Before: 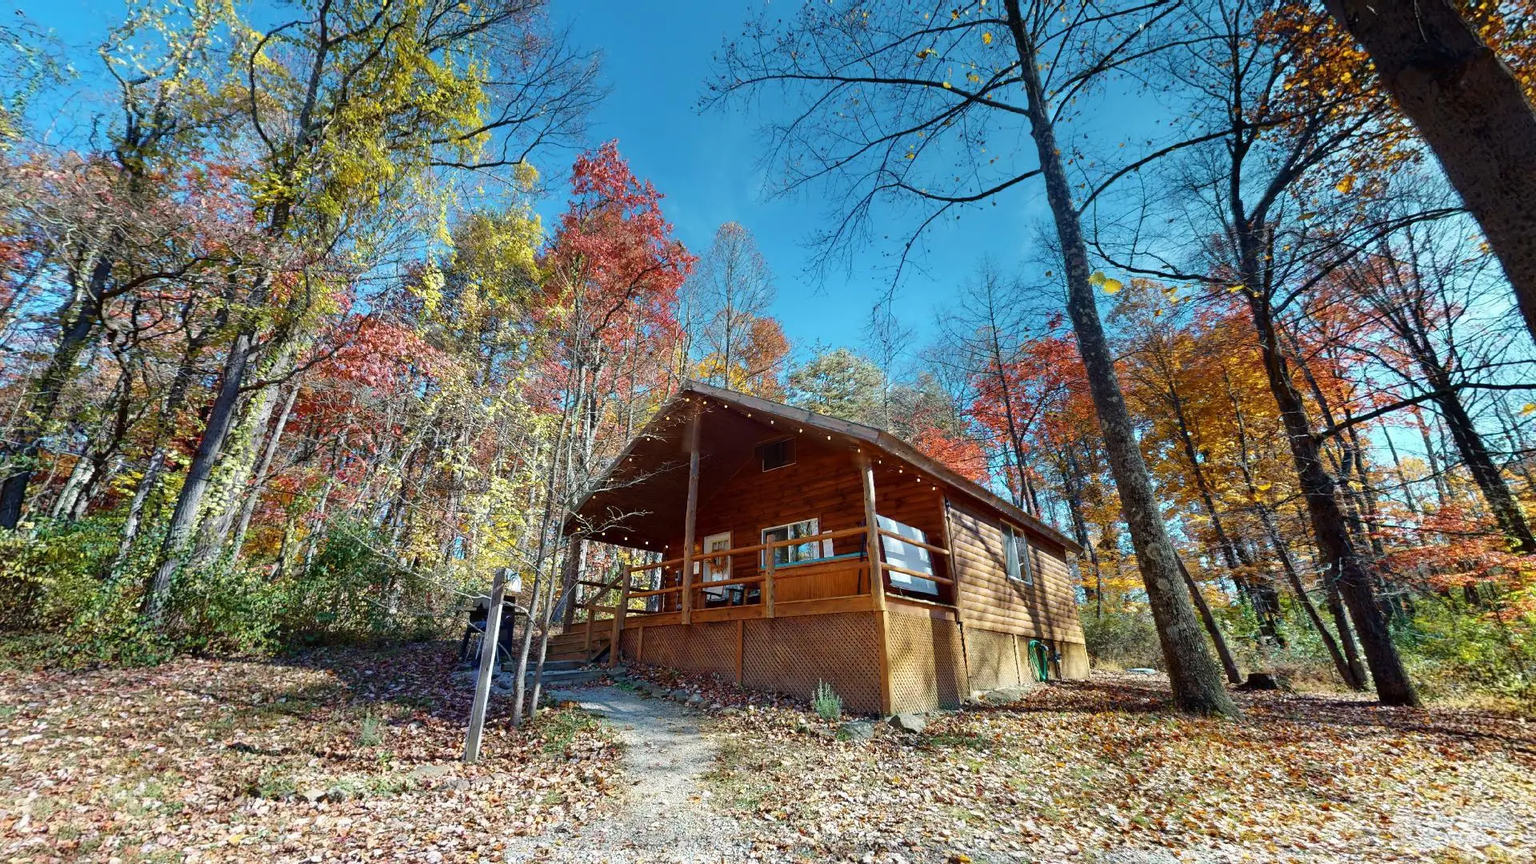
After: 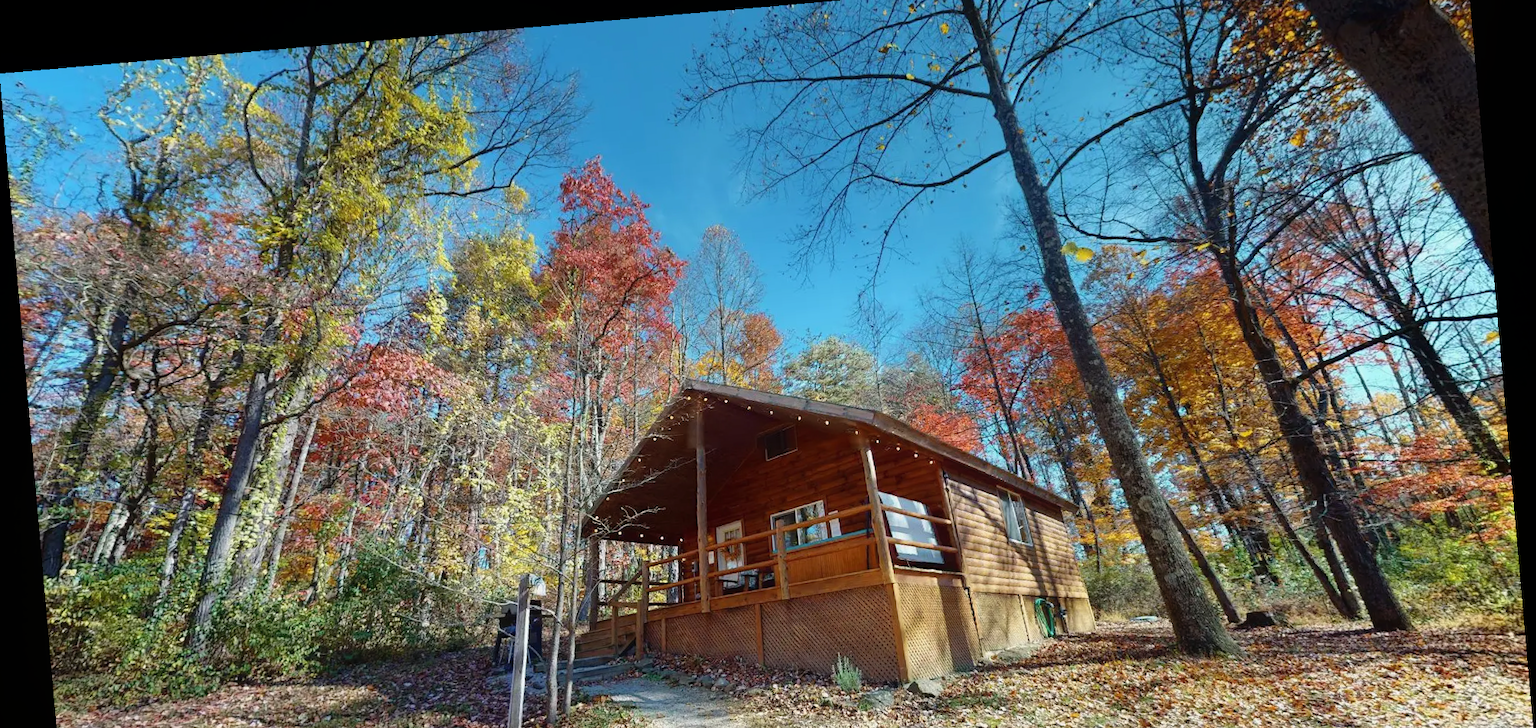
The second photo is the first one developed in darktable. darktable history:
crop: top 5.667%, bottom 17.637%
rotate and perspective: rotation -4.98°, automatic cropping off
contrast equalizer: octaves 7, y [[0.6 ×6], [0.55 ×6], [0 ×6], [0 ×6], [0 ×6]], mix -0.2
